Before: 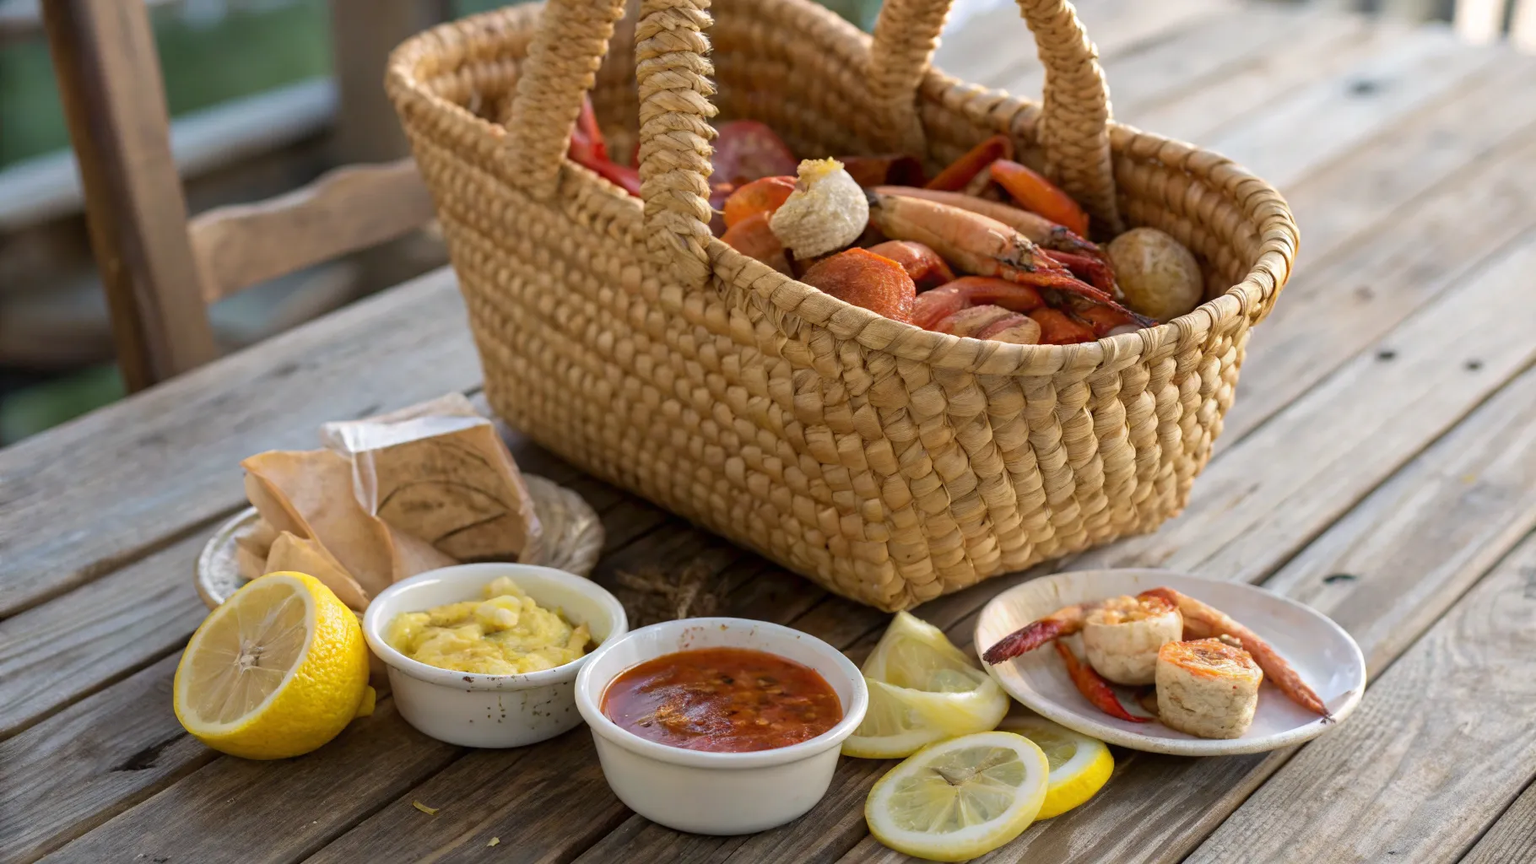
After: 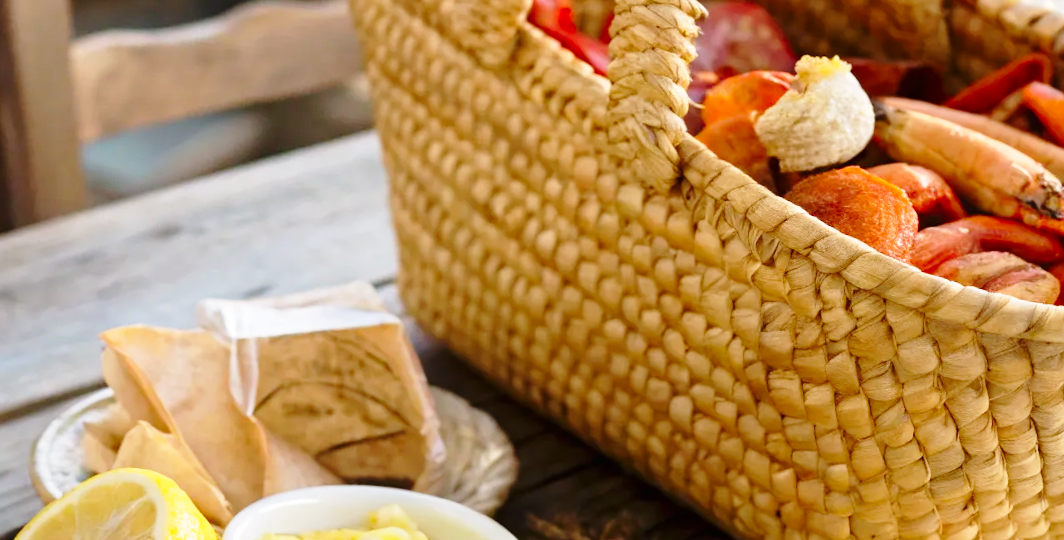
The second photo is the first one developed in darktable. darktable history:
crop and rotate: angle -6.67°, left 2.212%, top 6.619%, right 27.636%, bottom 30.027%
base curve: curves: ch0 [(0, 0) (0.028, 0.03) (0.121, 0.232) (0.46, 0.748) (0.859, 0.968) (1, 1)], preserve colors none
contrast brightness saturation: saturation 0.124
